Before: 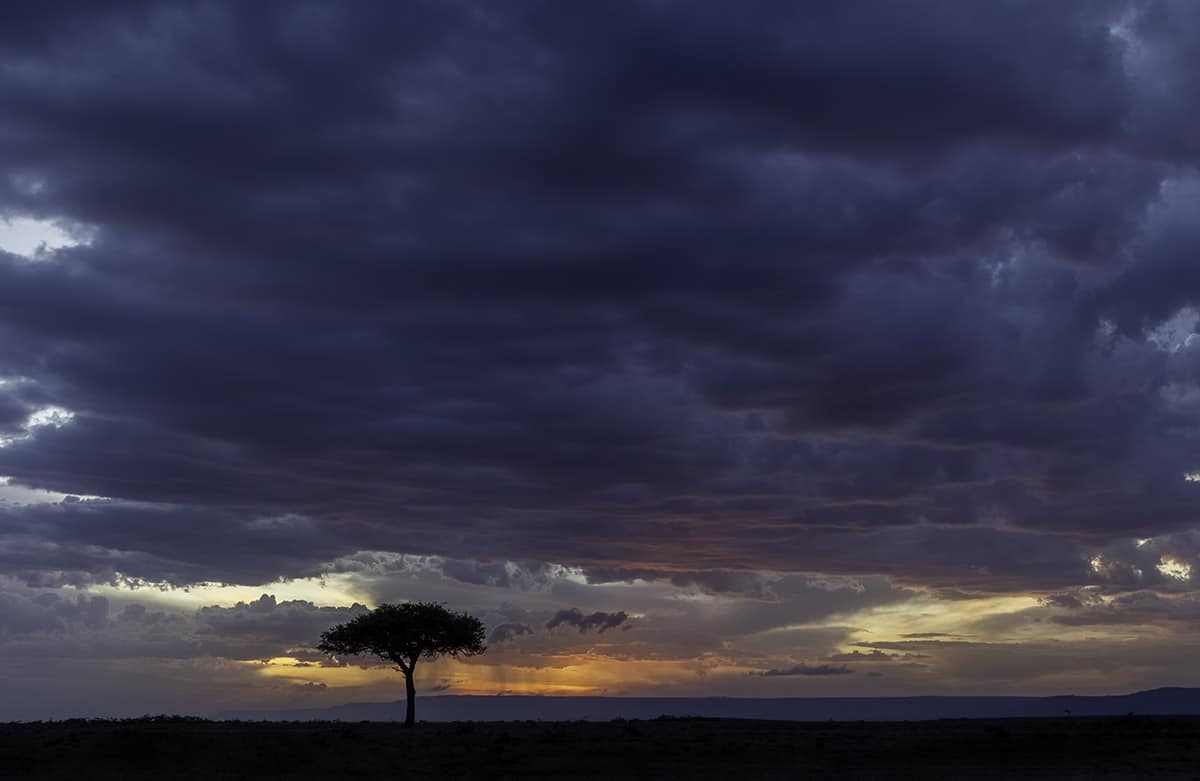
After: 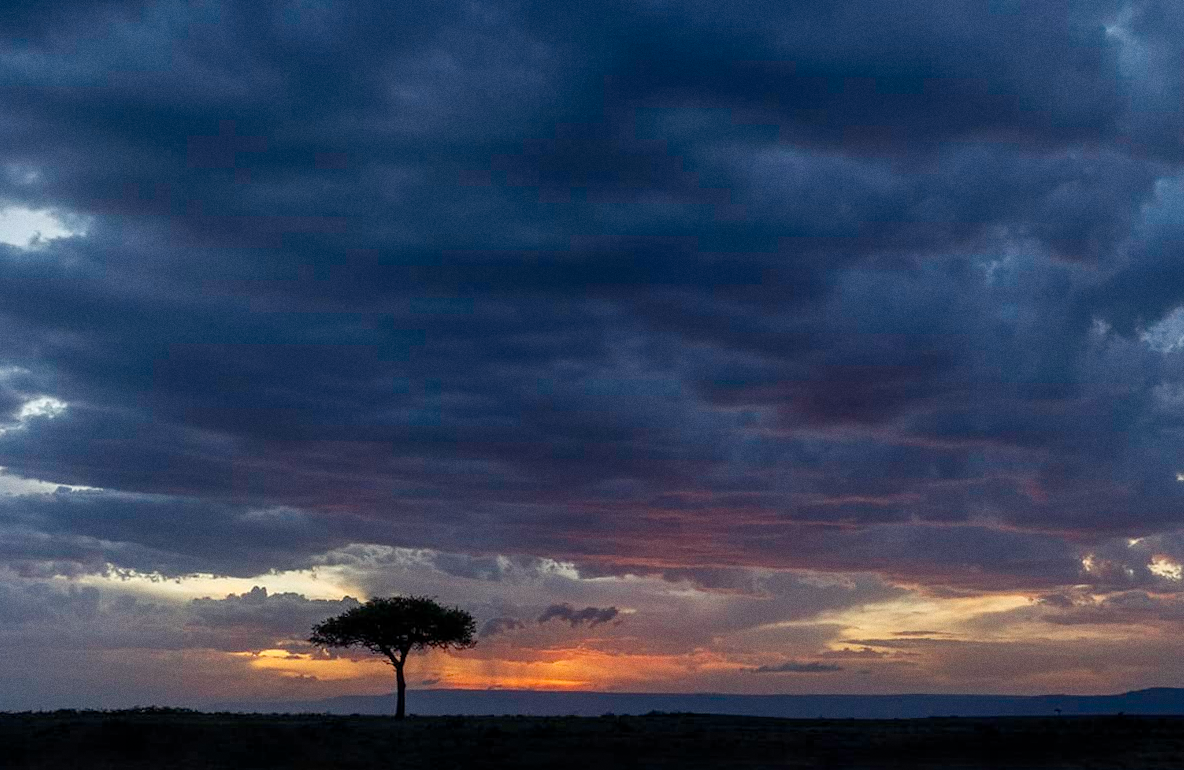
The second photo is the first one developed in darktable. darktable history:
crop and rotate: angle -0.5°
grain: coarseness 0.47 ISO
